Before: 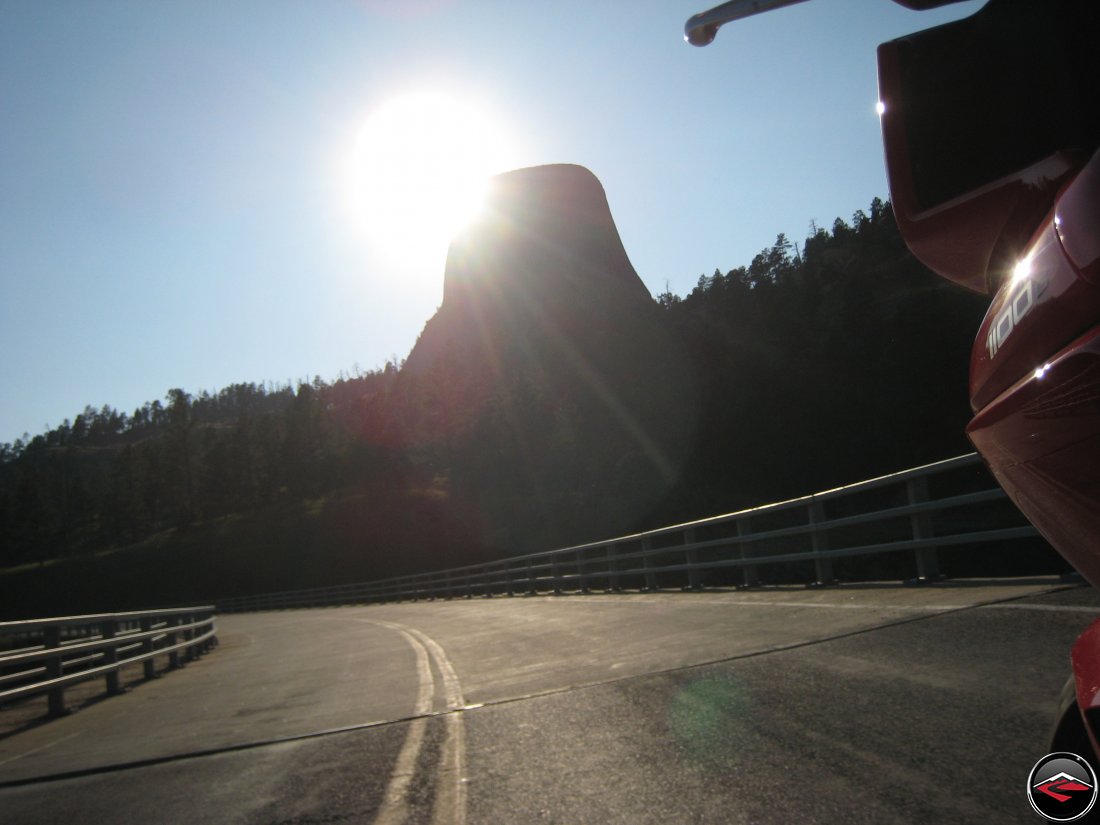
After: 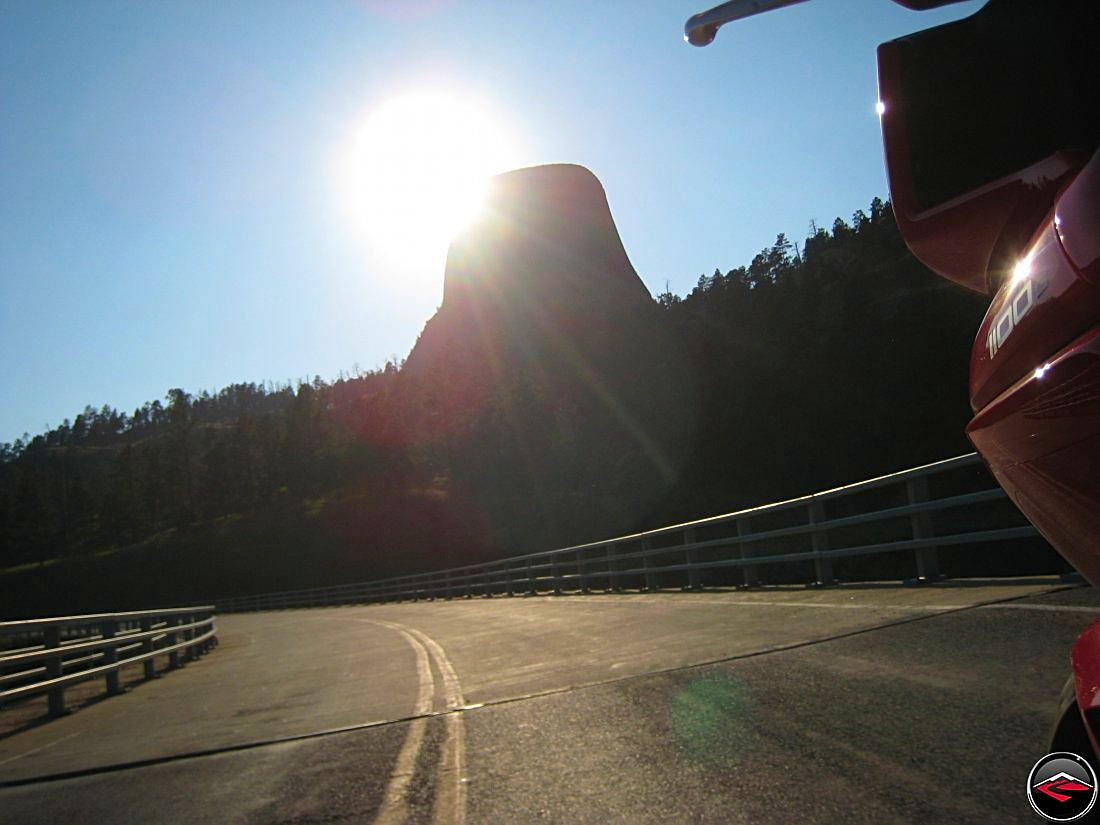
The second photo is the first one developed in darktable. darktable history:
sharpen: on, module defaults
contrast brightness saturation: saturation 0.176
velvia: on, module defaults
